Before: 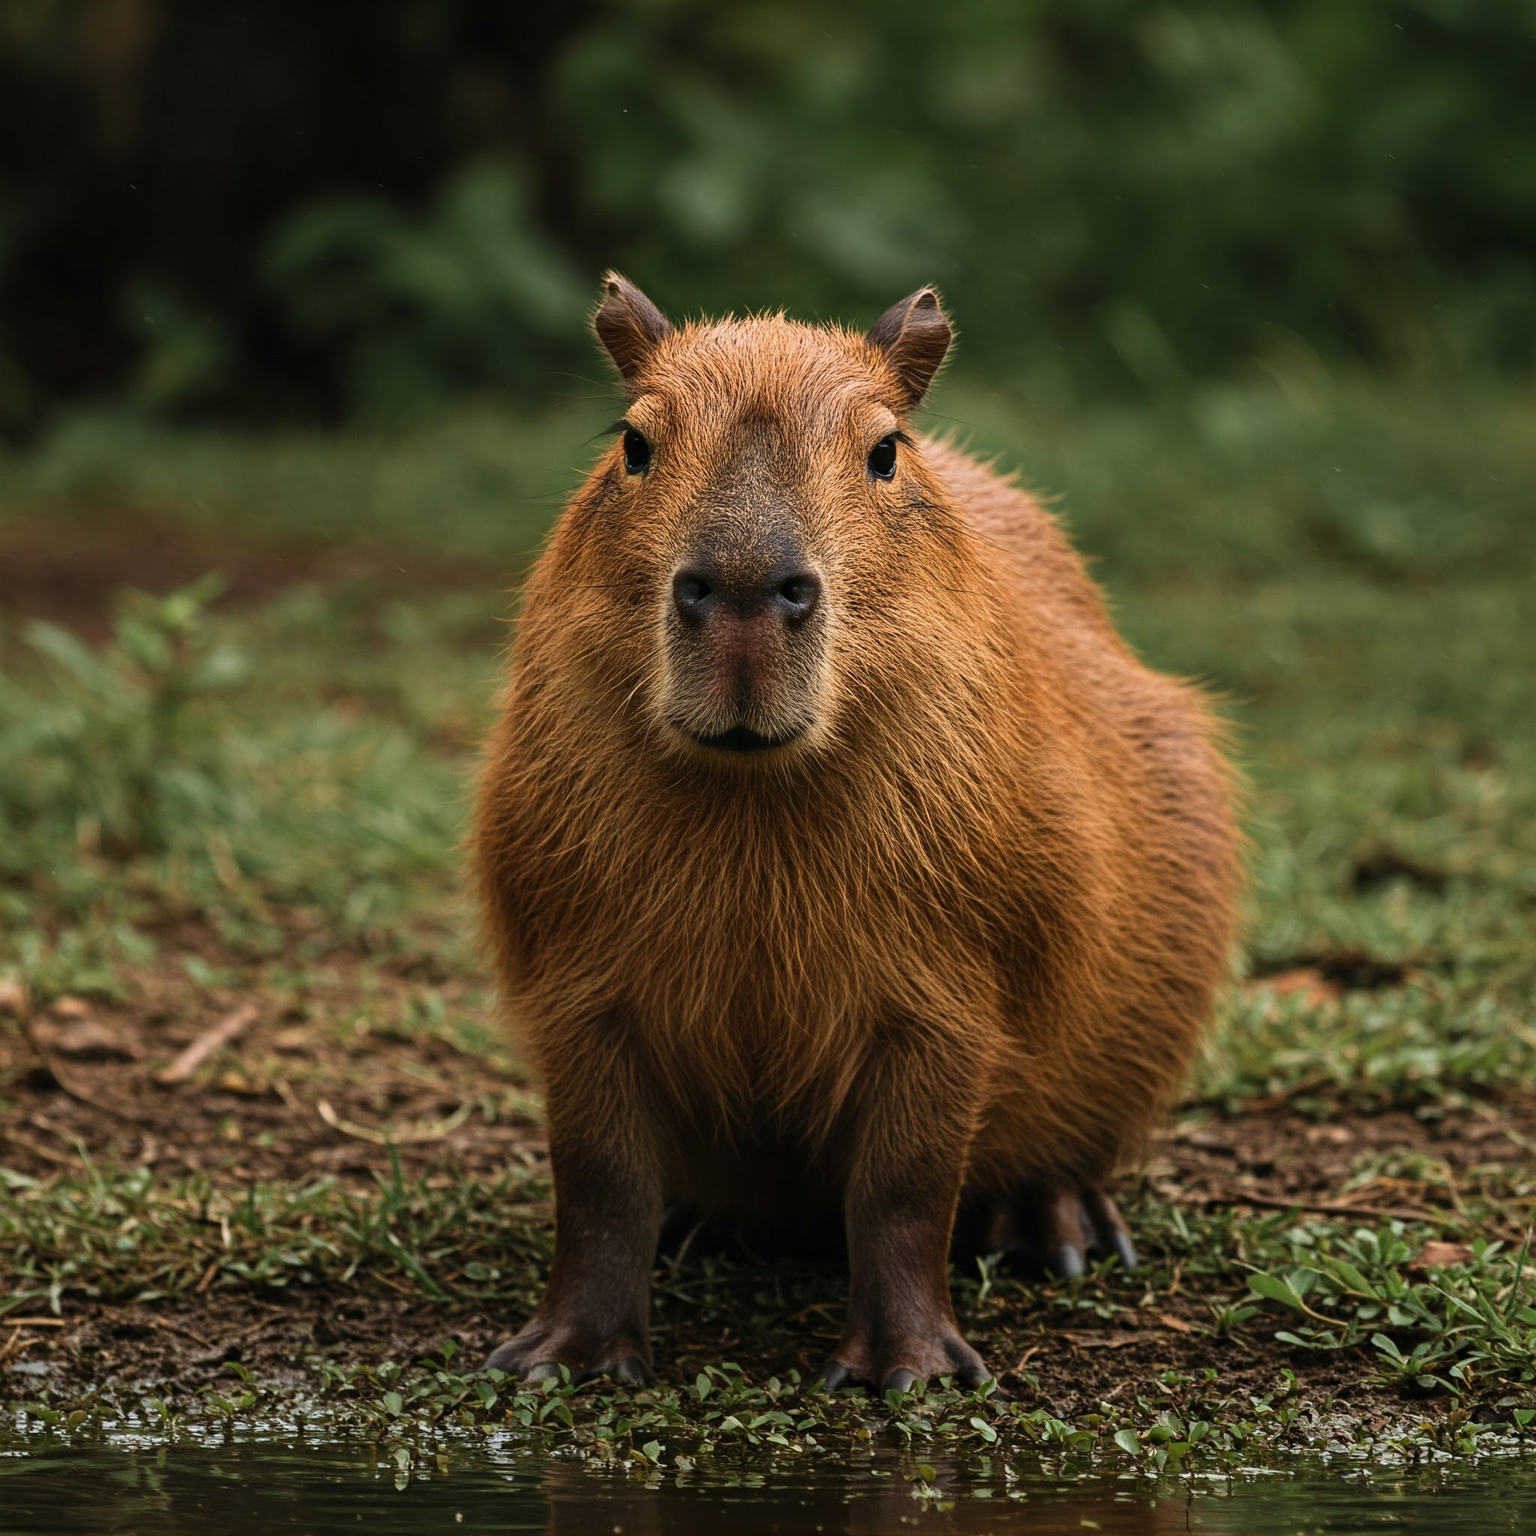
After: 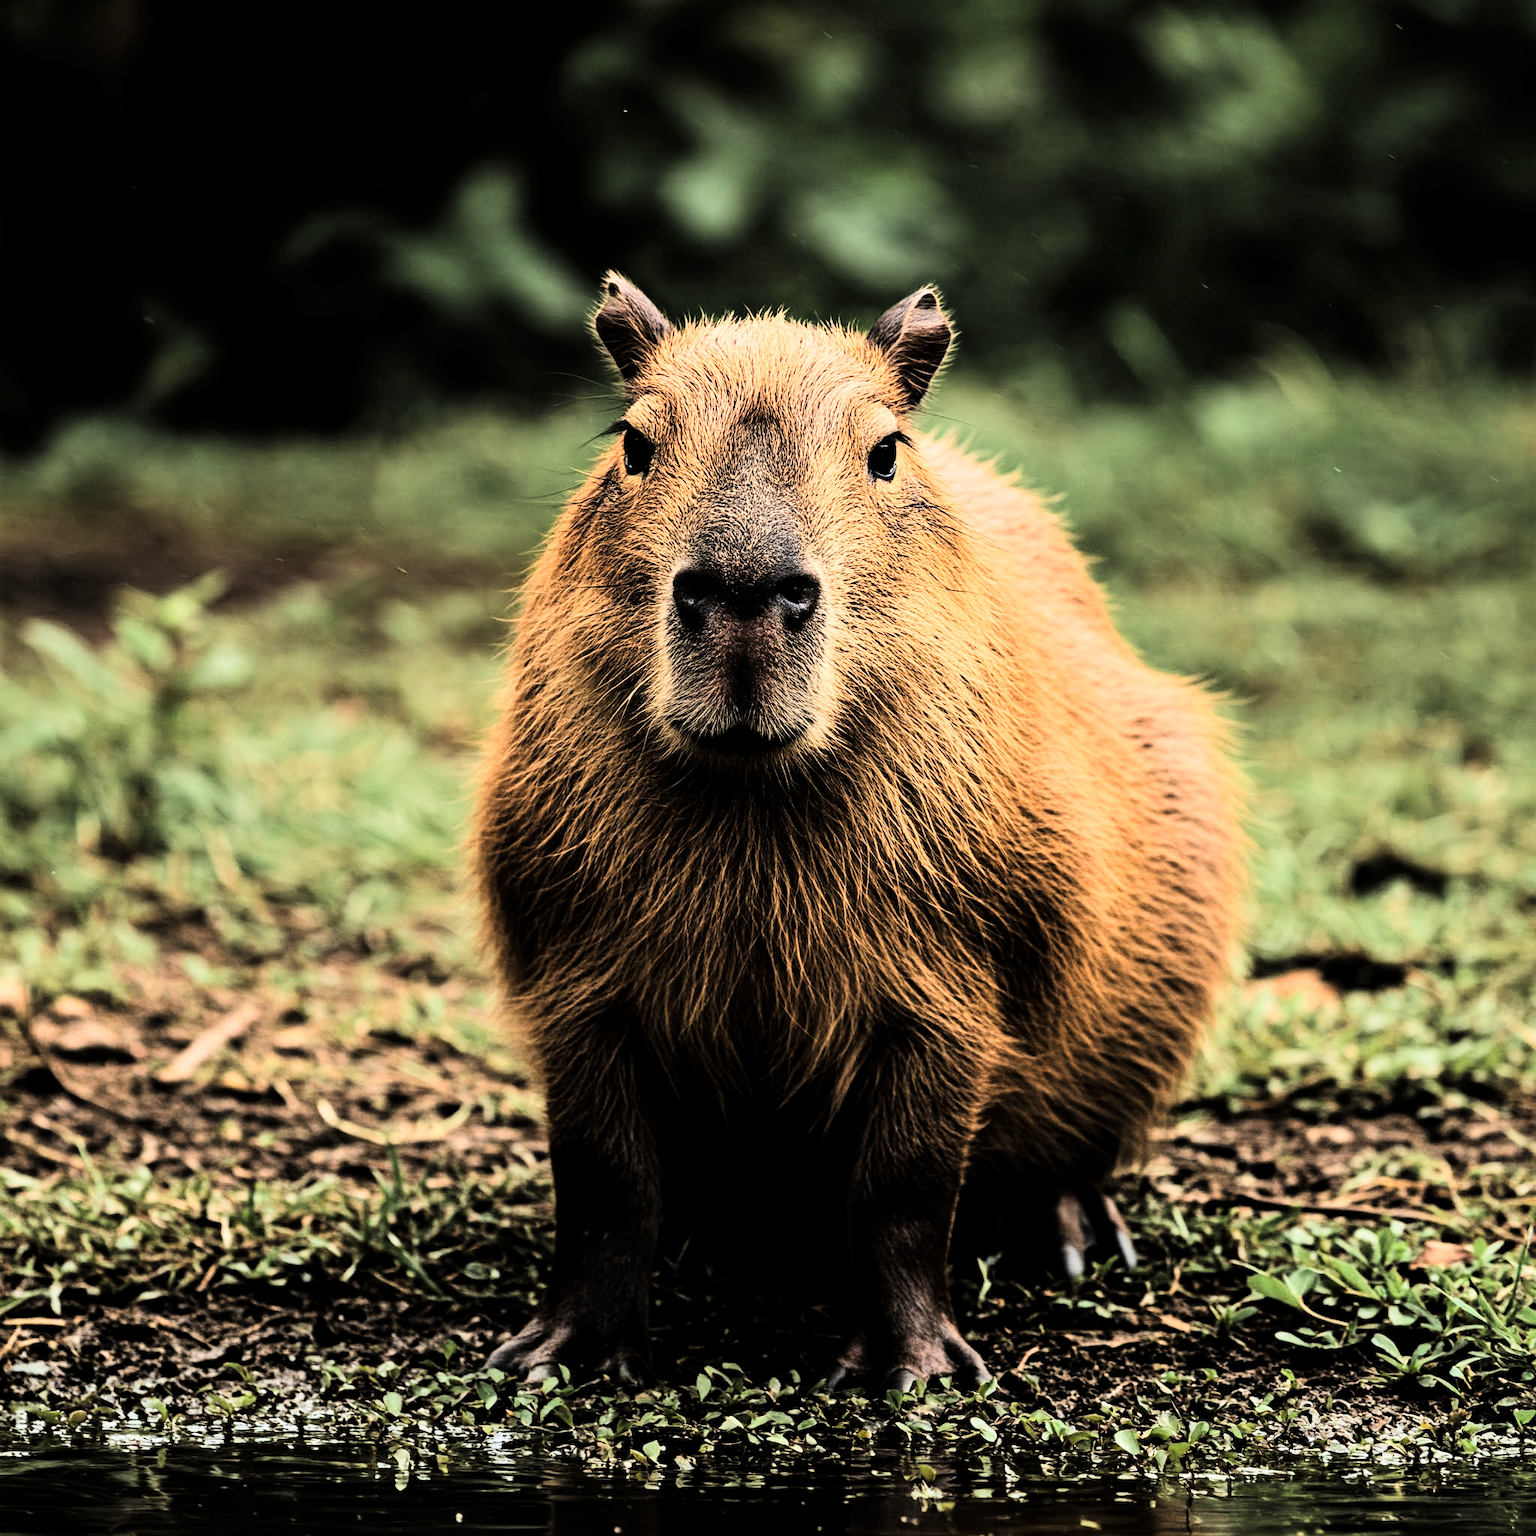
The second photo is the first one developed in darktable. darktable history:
tone curve: curves: ch0 [(0, 0) (0.16, 0.055) (0.506, 0.762) (1, 1.024)], color space Lab, linked channels, preserve colors none
color correction: saturation 0.8
tone equalizer: on, module defaults
rgb levels: levels [[0.01, 0.419, 0.839], [0, 0.5, 1], [0, 0.5, 1]]
